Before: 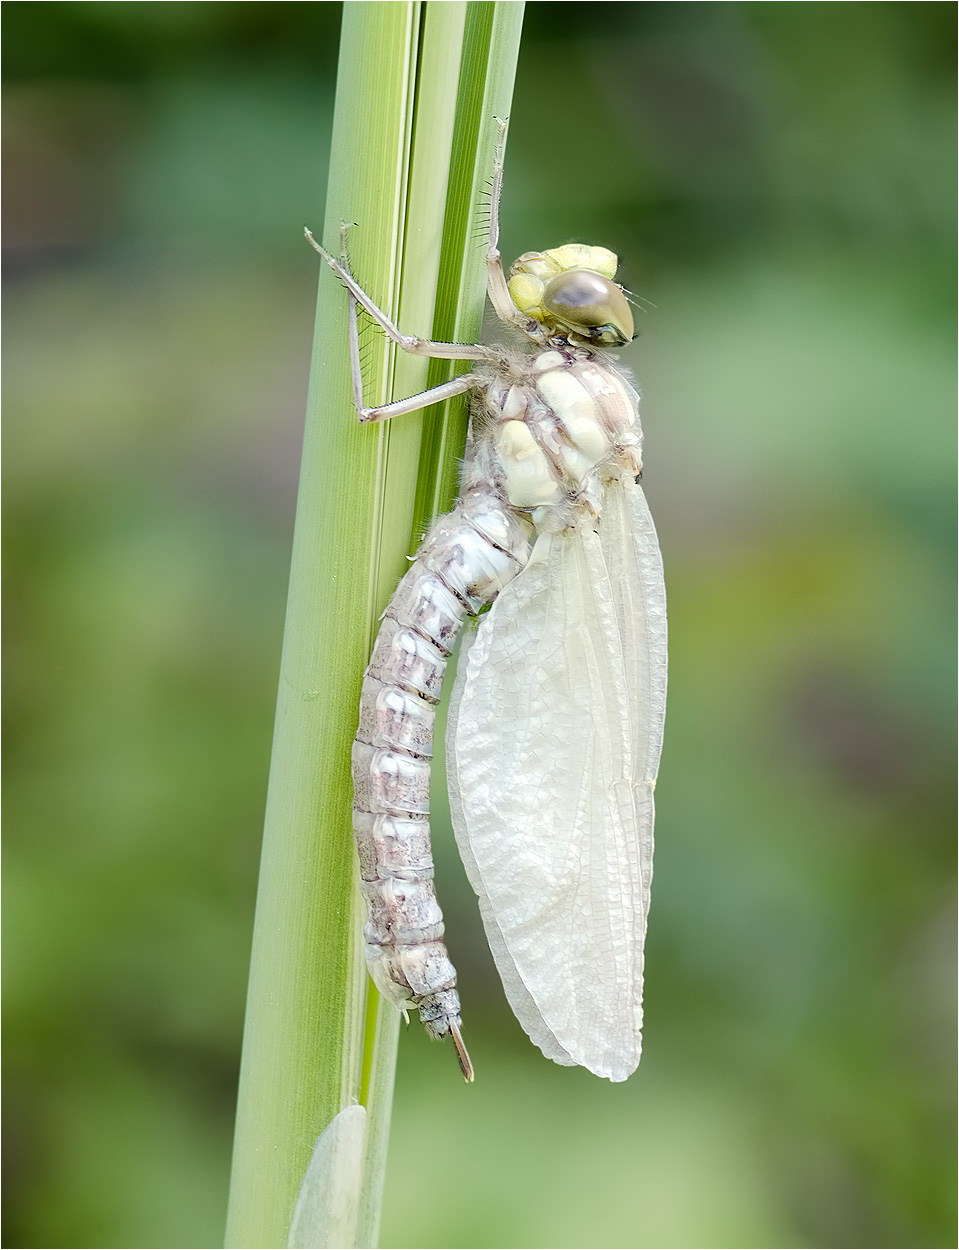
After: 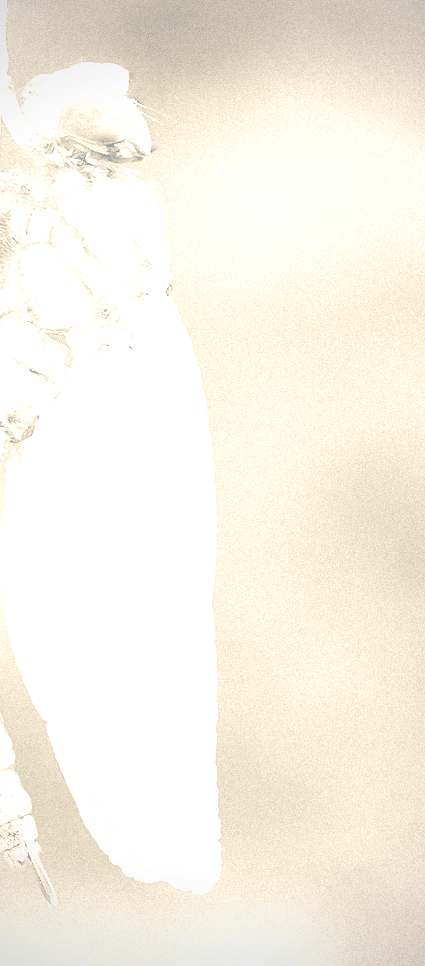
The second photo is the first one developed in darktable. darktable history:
split-toning: shadows › hue 212.4°, balance -70
grain: mid-tones bias 0%
rotate and perspective: rotation -5°, crop left 0.05, crop right 0.952, crop top 0.11, crop bottom 0.89
colorize: hue 36°, saturation 71%, lightness 80.79%
vignetting: unbound false
white balance: emerald 1
crop: left 47.628%, top 6.643%, right 7.874%
